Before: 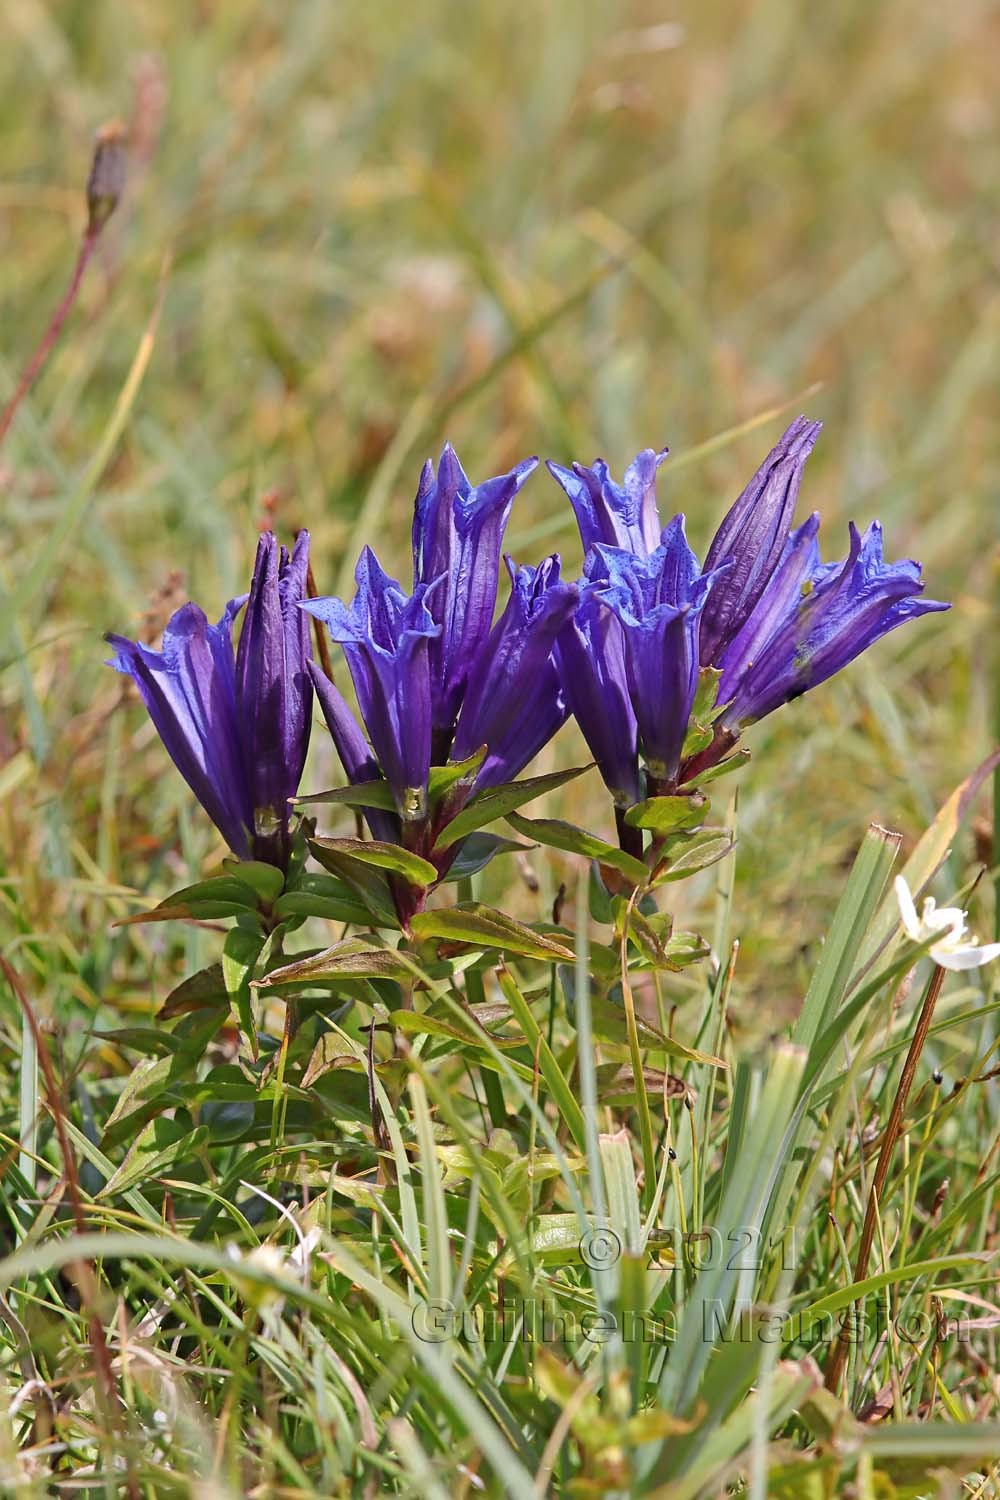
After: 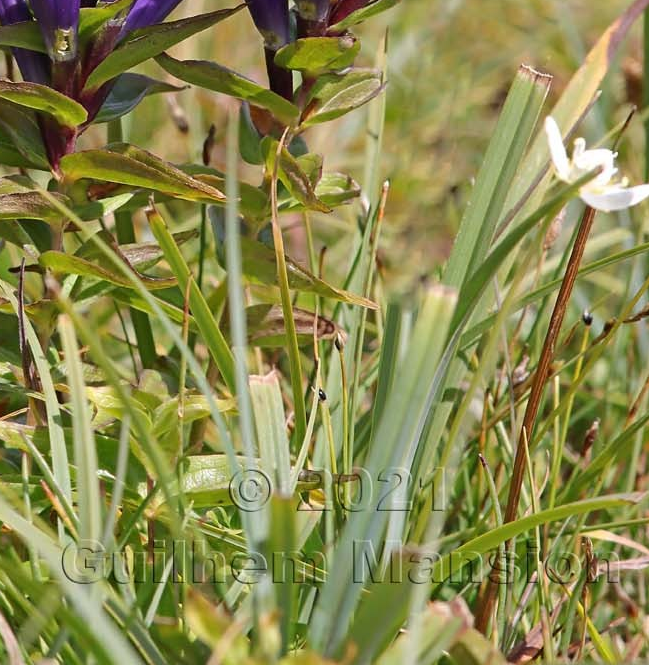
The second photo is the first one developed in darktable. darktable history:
crop and rotate: left 35.094%, top 50.626%, bottom 4.995%
